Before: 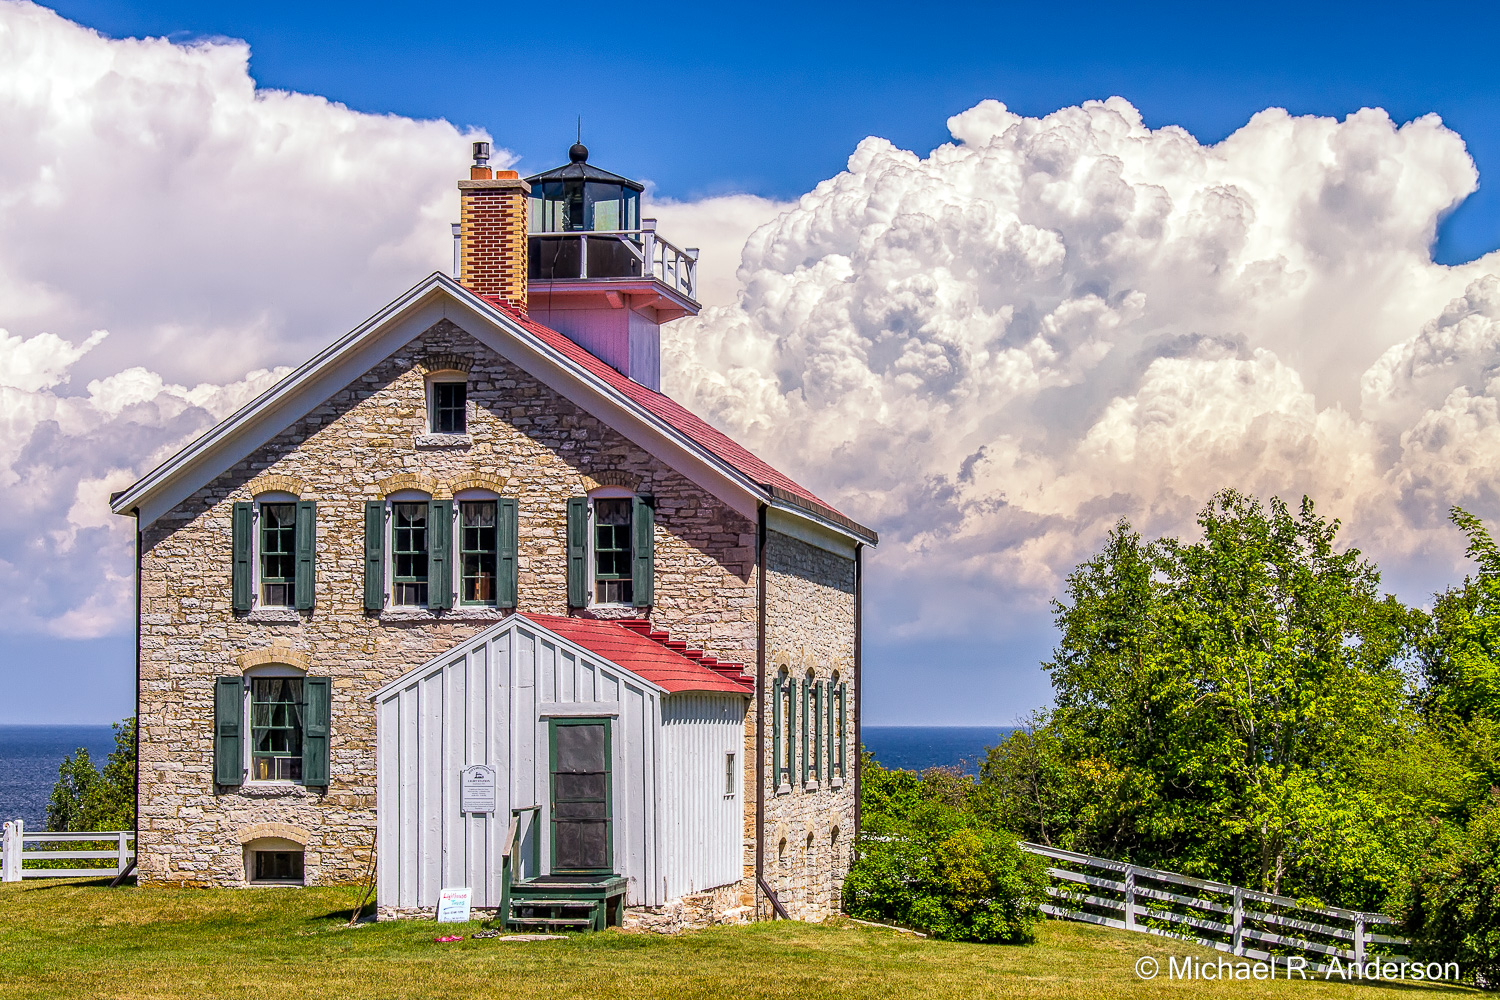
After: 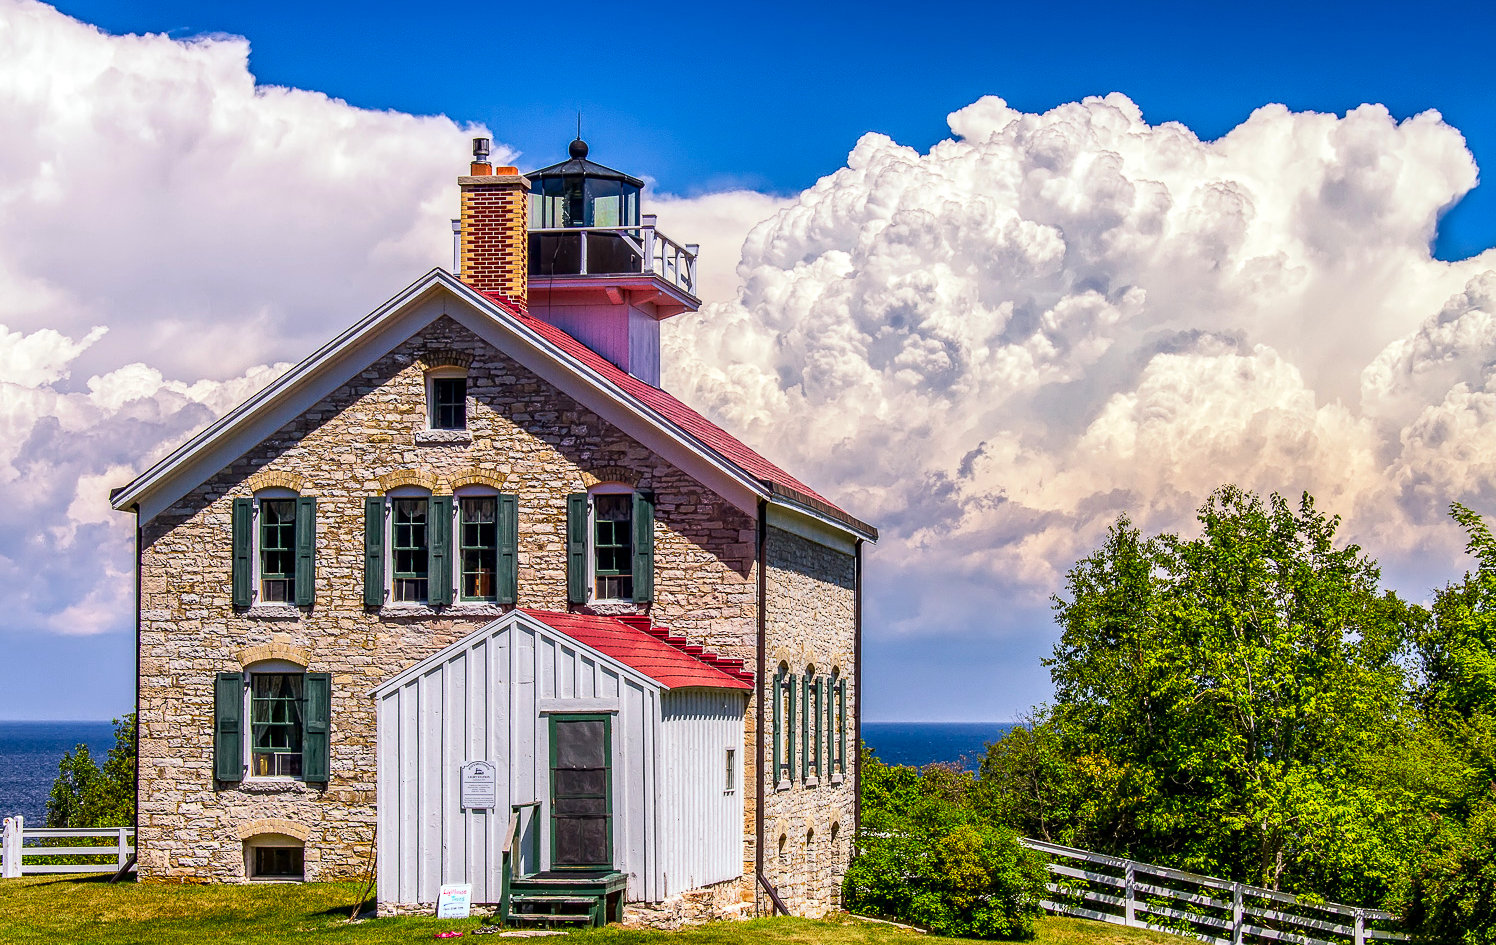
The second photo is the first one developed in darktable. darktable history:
contrast brightness saturation: contrast 0.13, brightness -0.05, saturation 0.16
crop: top 0.448%, right 0.264%, bottom 5.045%
